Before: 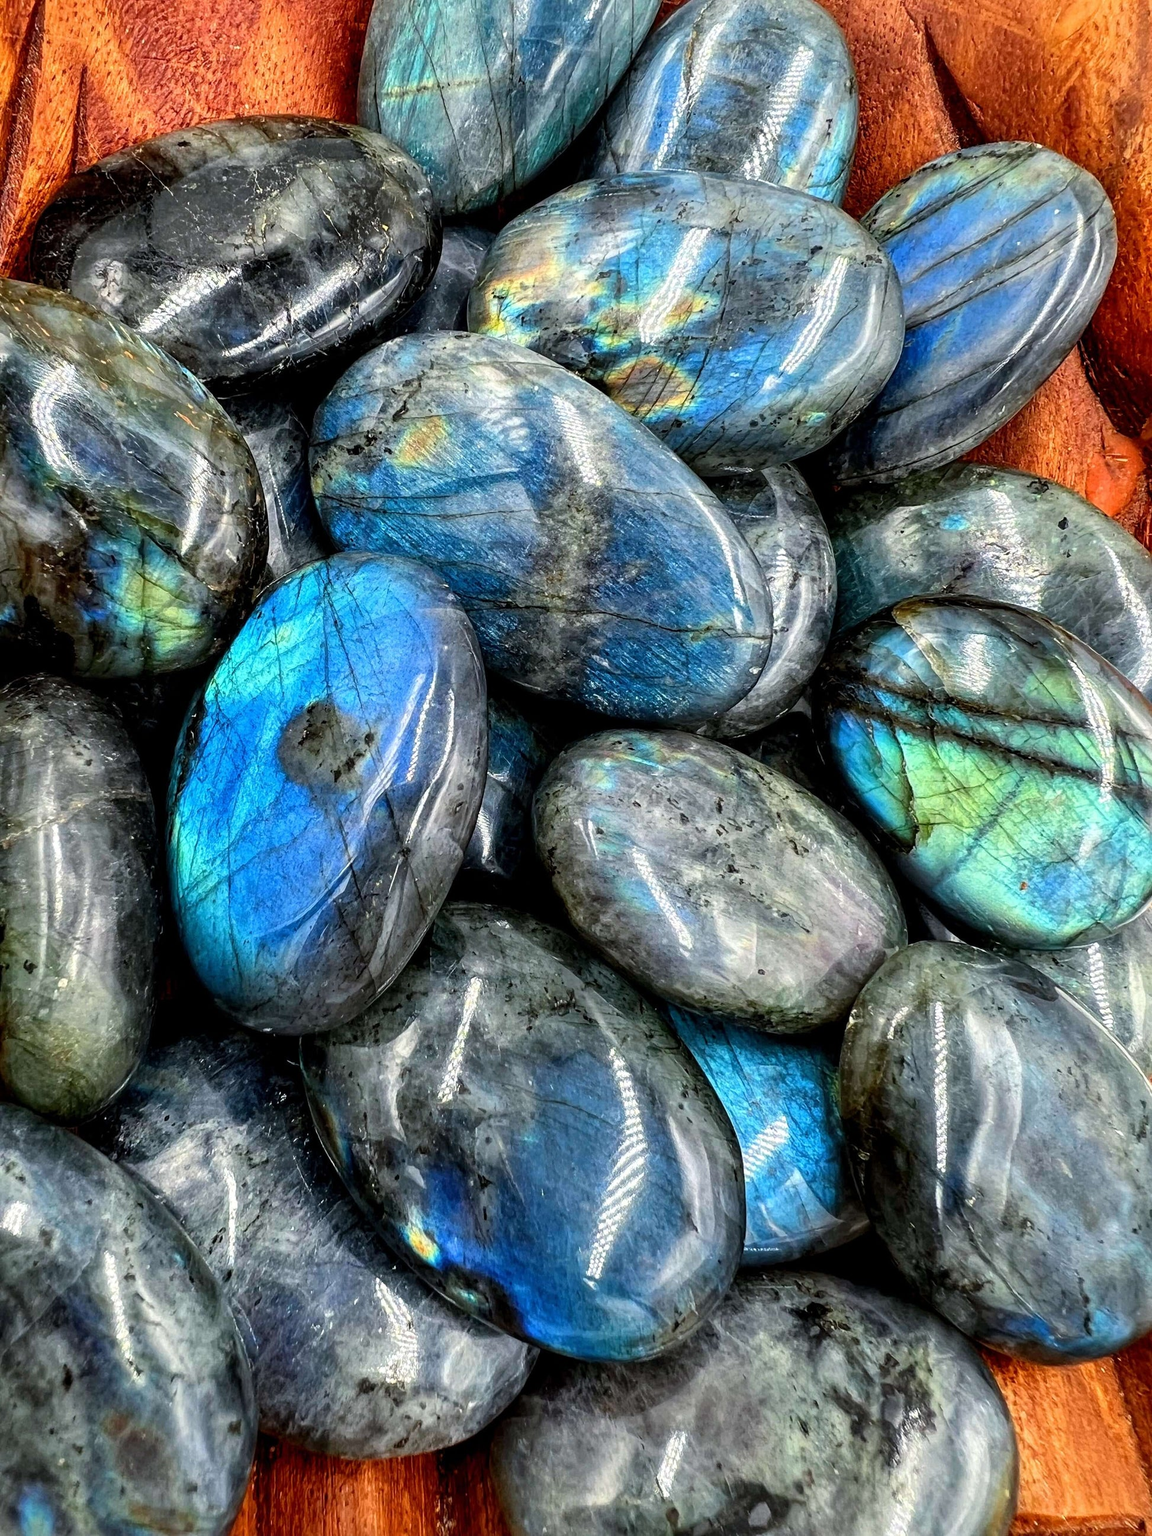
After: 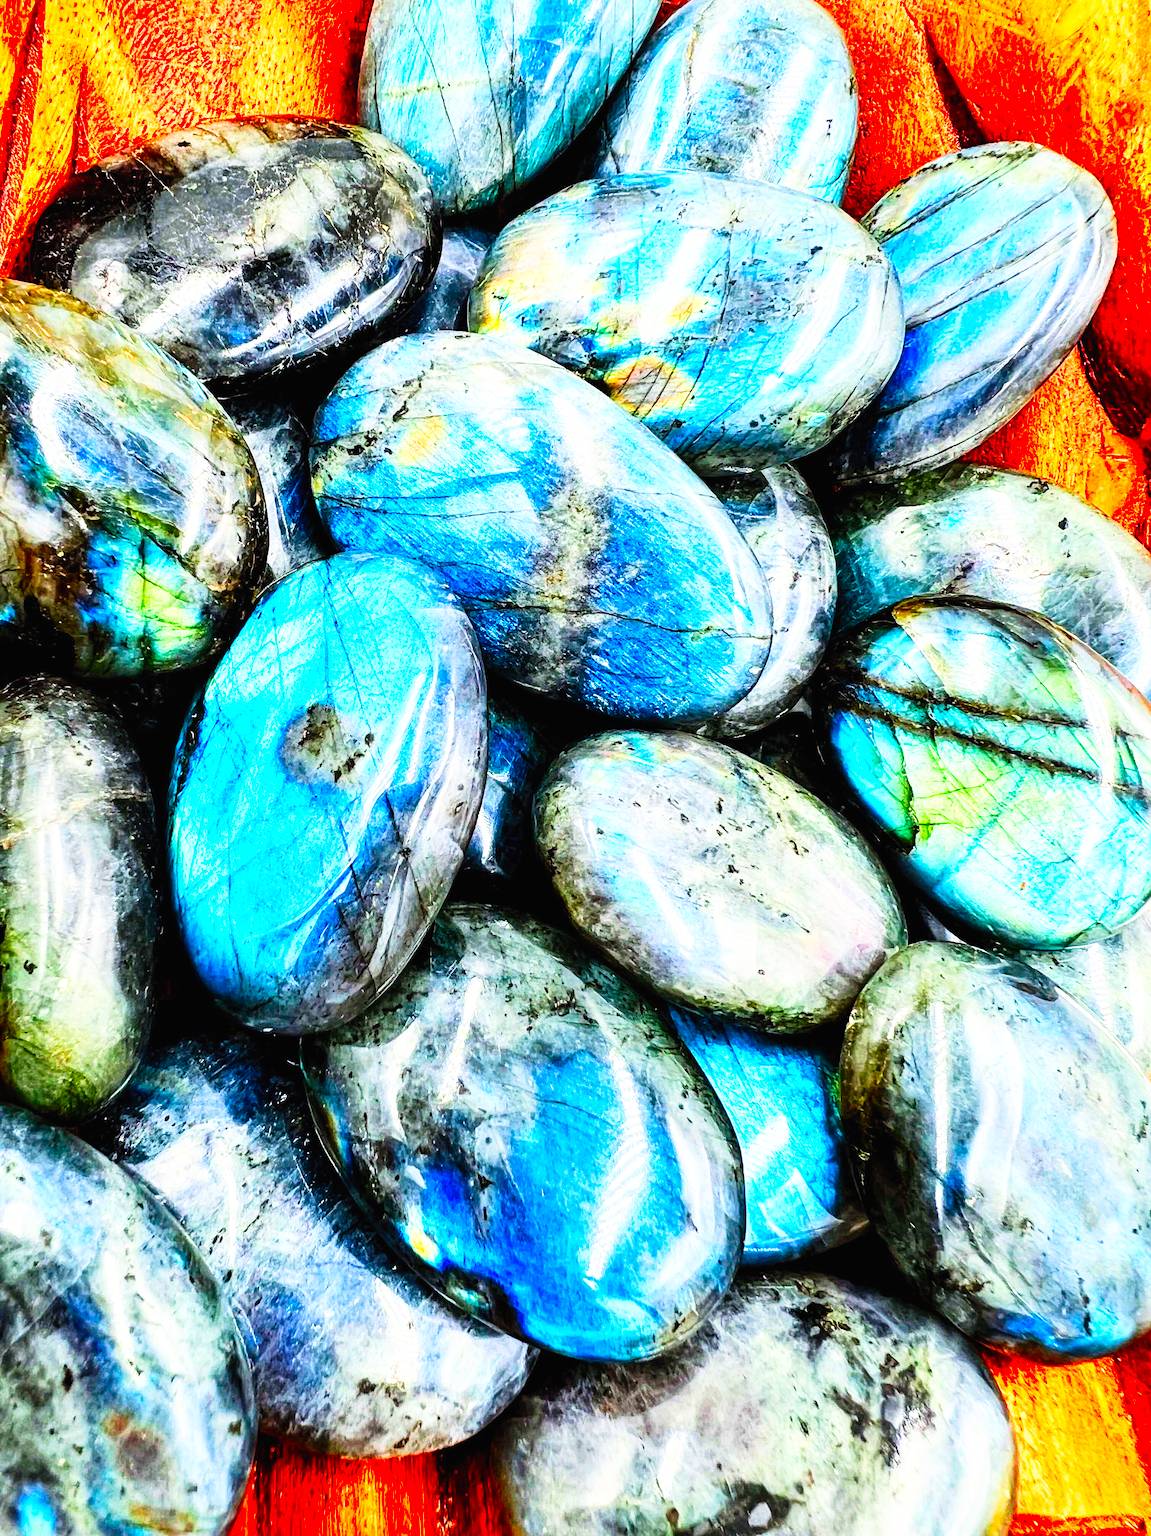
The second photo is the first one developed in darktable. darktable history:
contrast brightness saturation: contrast 0.2, brightness 0.2, saturation 0.8
base curve: curves: ch0 [(0, 0) (0.007, 0.004) (0.027, 0.03) (0.046, 0.07) (0.207, 0.54) (0.442, 0.872) (0.673, 0.972) (1, 1)], preserve colors none
